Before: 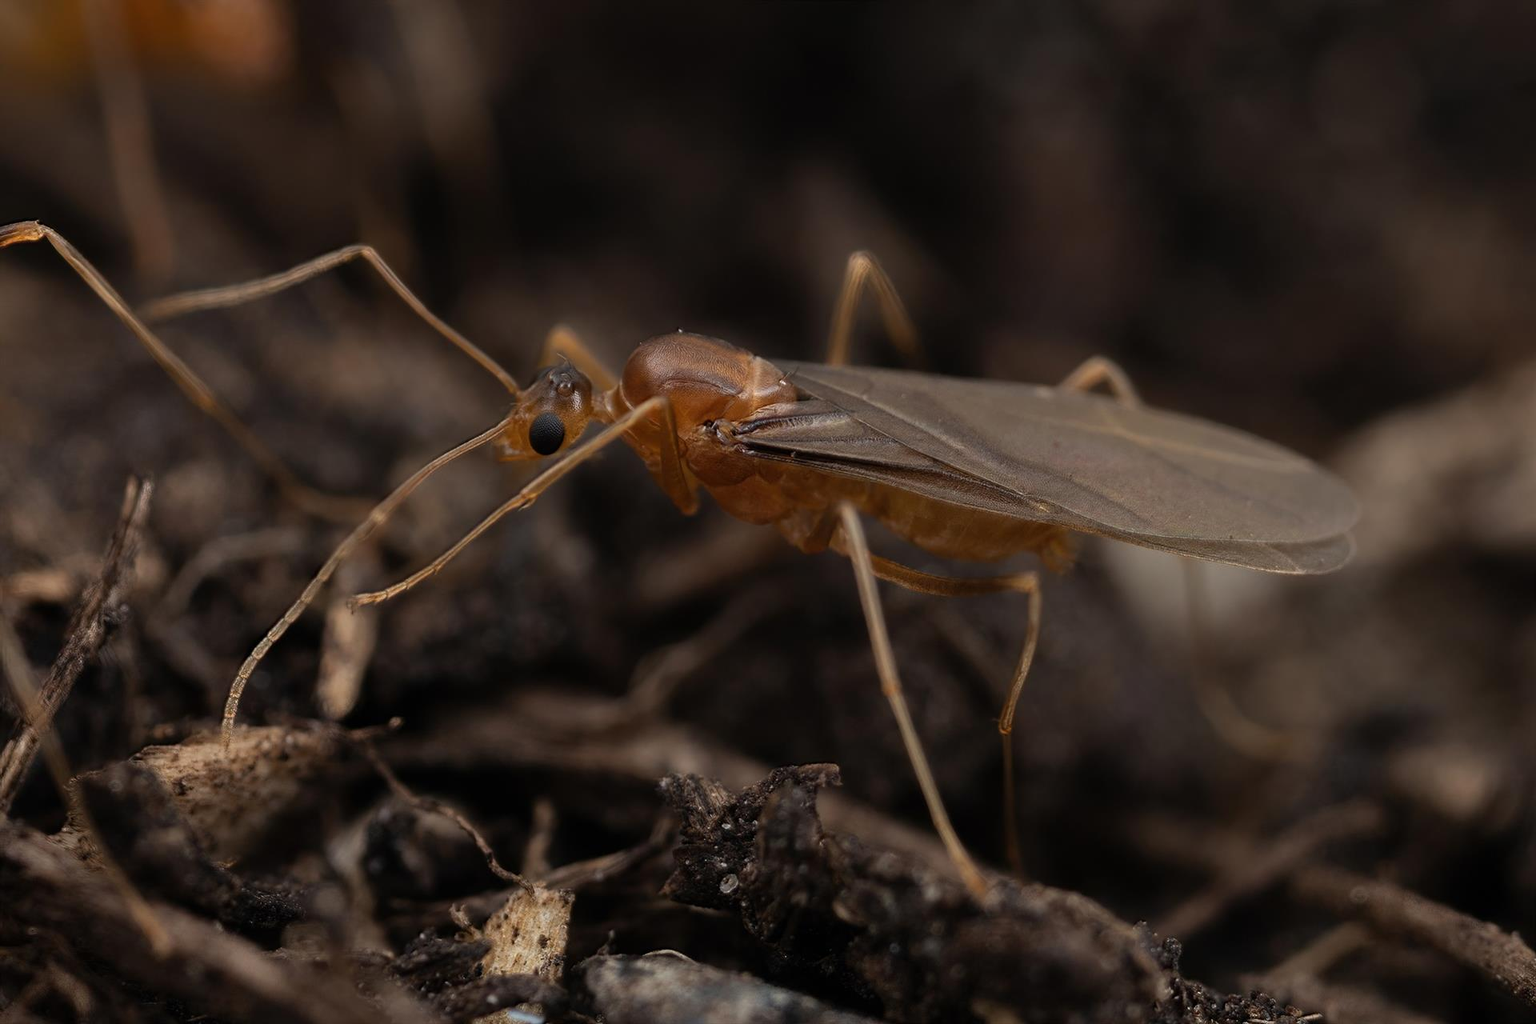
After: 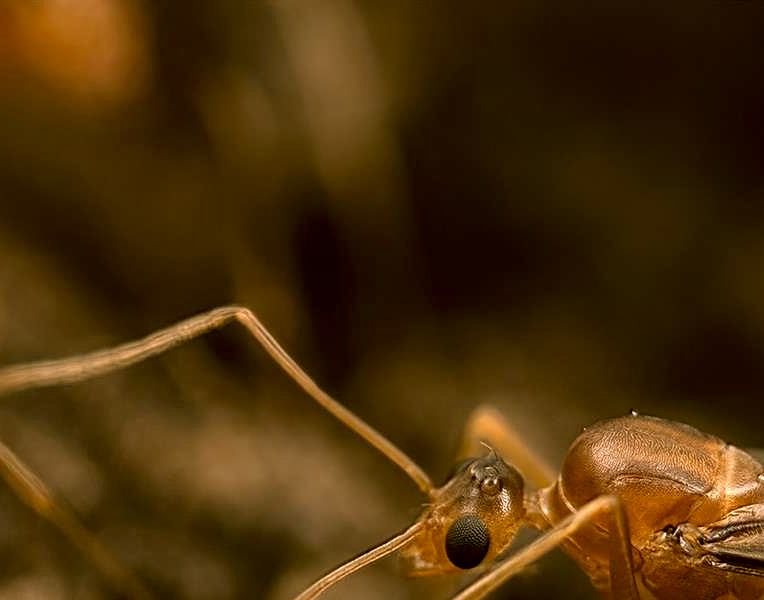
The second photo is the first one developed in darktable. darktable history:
sharpen: on, module defaults
shadows and highlights: shadows 25.54, highlights -24.52, highlights color adjustment 0.654%
crop and rotate: left 11.281%, top 0.073%, right 48.917%, bottom 53.04%
color correction: highlights a* 8.68, highlights b* 15.76, shadows a* -0.553, shadows b* 27.3
exposure: exposure 0.603 EV, compensate highlight preservation false
local contrast: detail 139%
